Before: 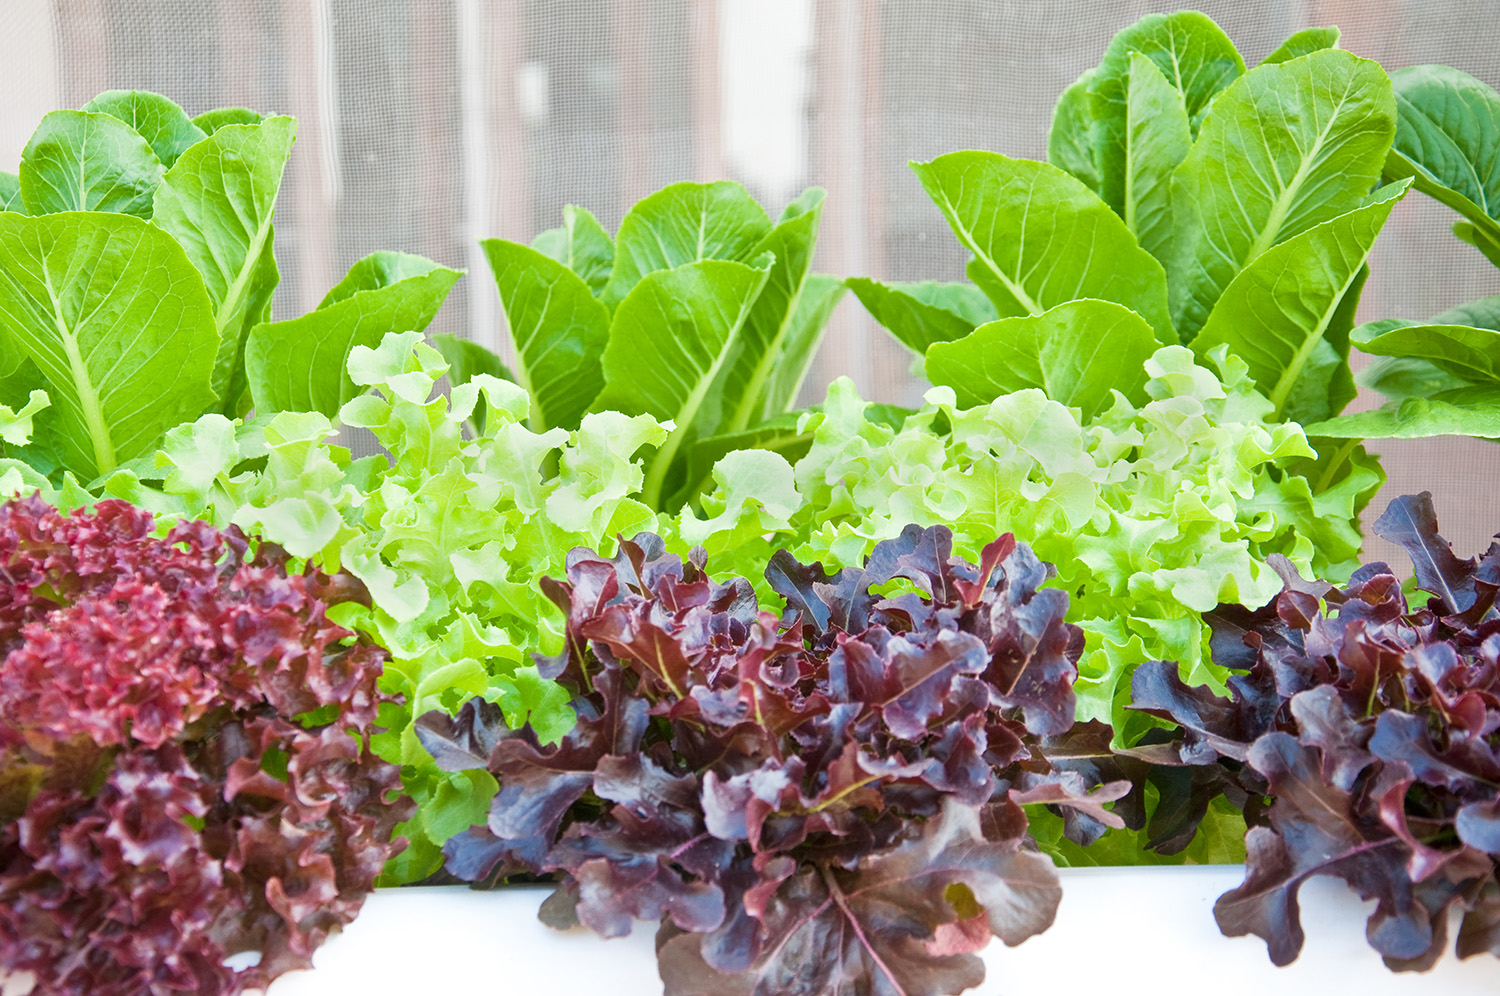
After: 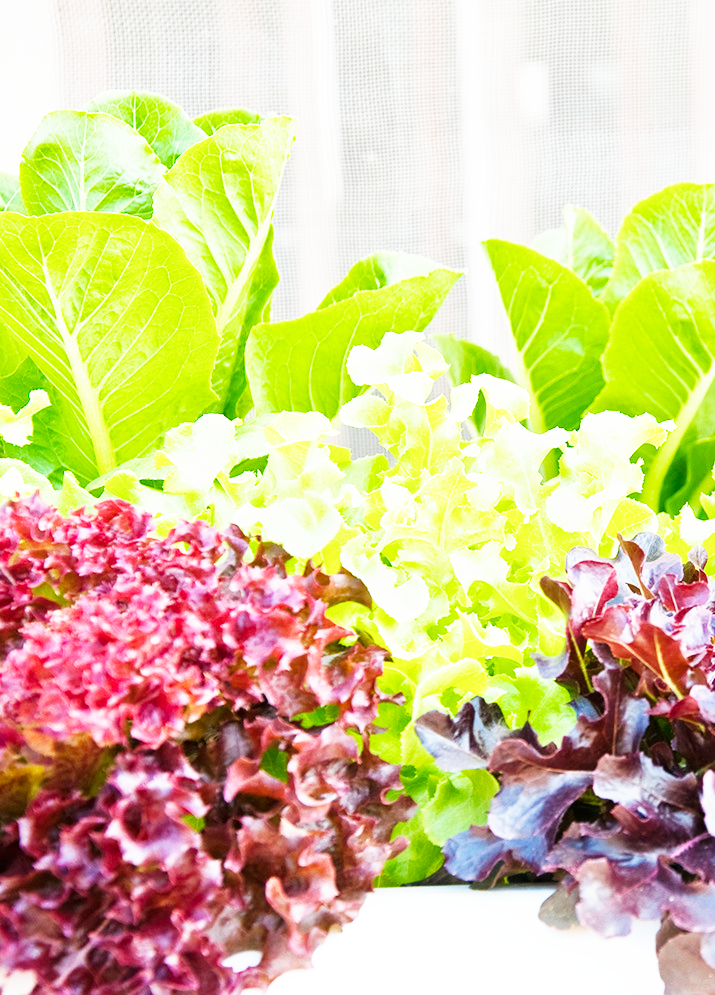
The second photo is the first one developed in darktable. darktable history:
crop and rotate: left 0.043%, top 0%, right 52.288%
base curve: curves: ch0 [(0, 0) (0.007, 0.004) (0.027, 0.03) (0.046, 0.07) (0.207, 0.54) (0.442, 0.872) (0.673, 0.972) (1, 1)], preserve colors none
